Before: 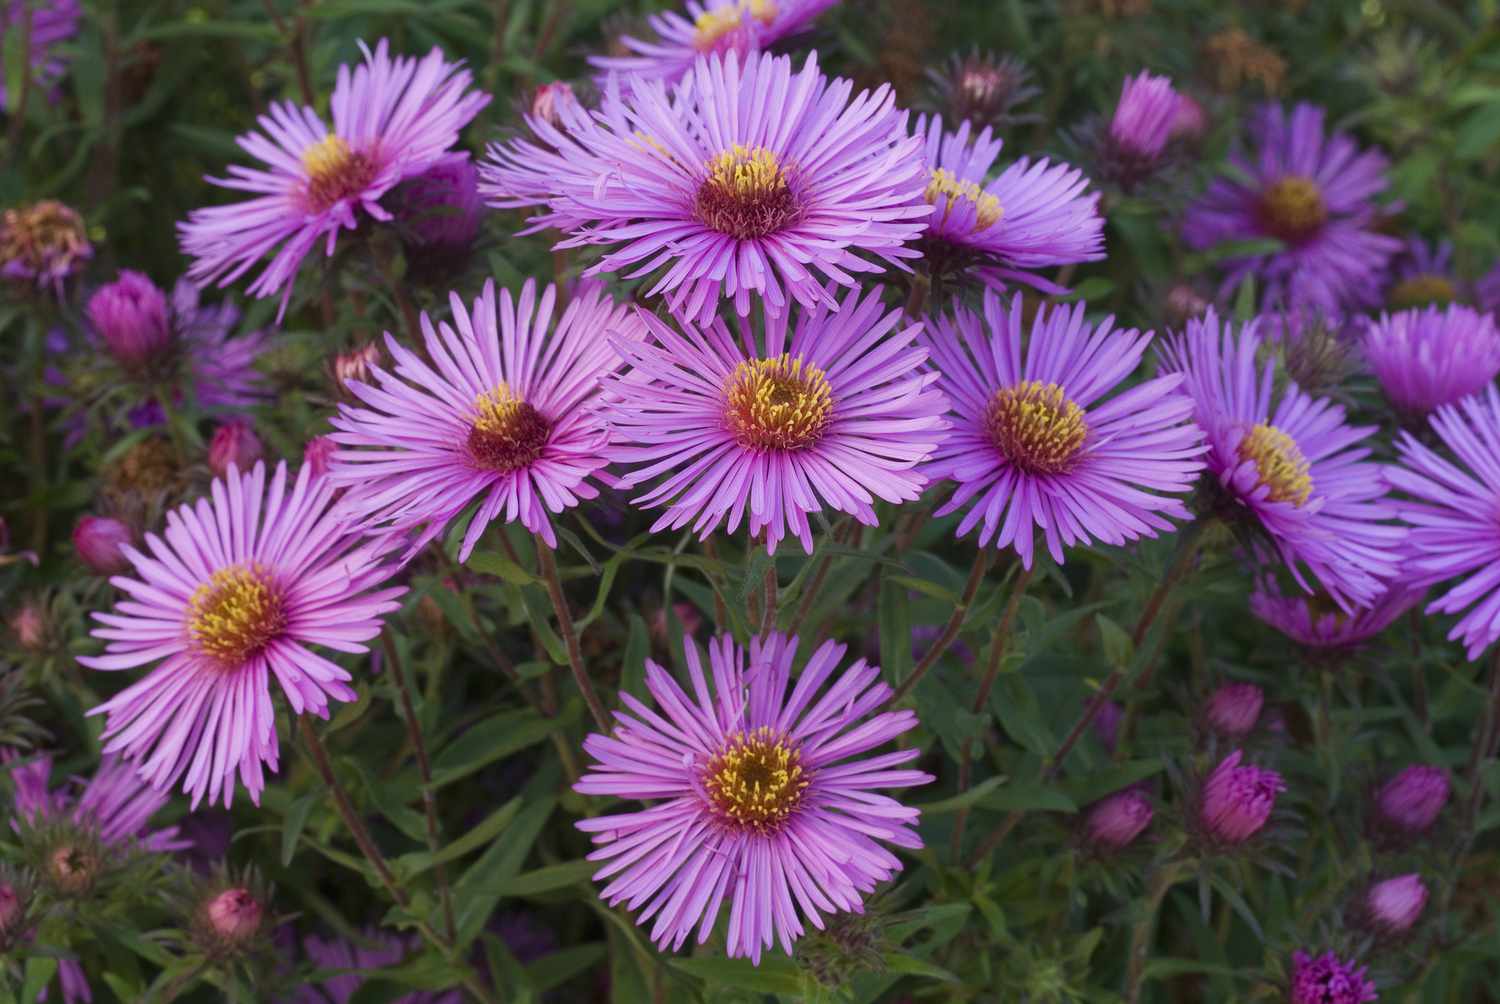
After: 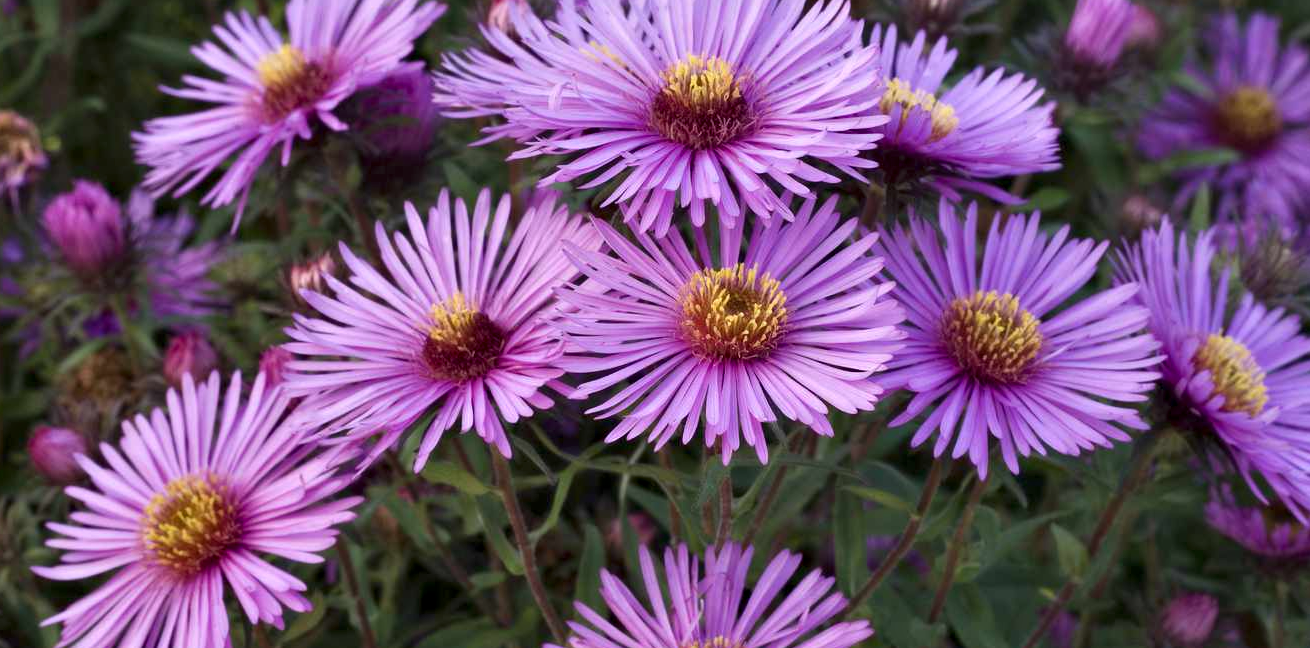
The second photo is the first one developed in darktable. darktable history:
contrast equalizer: y [[0.513, 0.565, 0.608, 0.562, 0.512, 0.5], [0.5 ×6], [0.5, 0.5, 0.5, 0.528, 0.598, 0.658], [0 ×6], [0 ×6]]
crop: left 3.015%, top 8.969%, right 9.647%, bottom 26.457%
